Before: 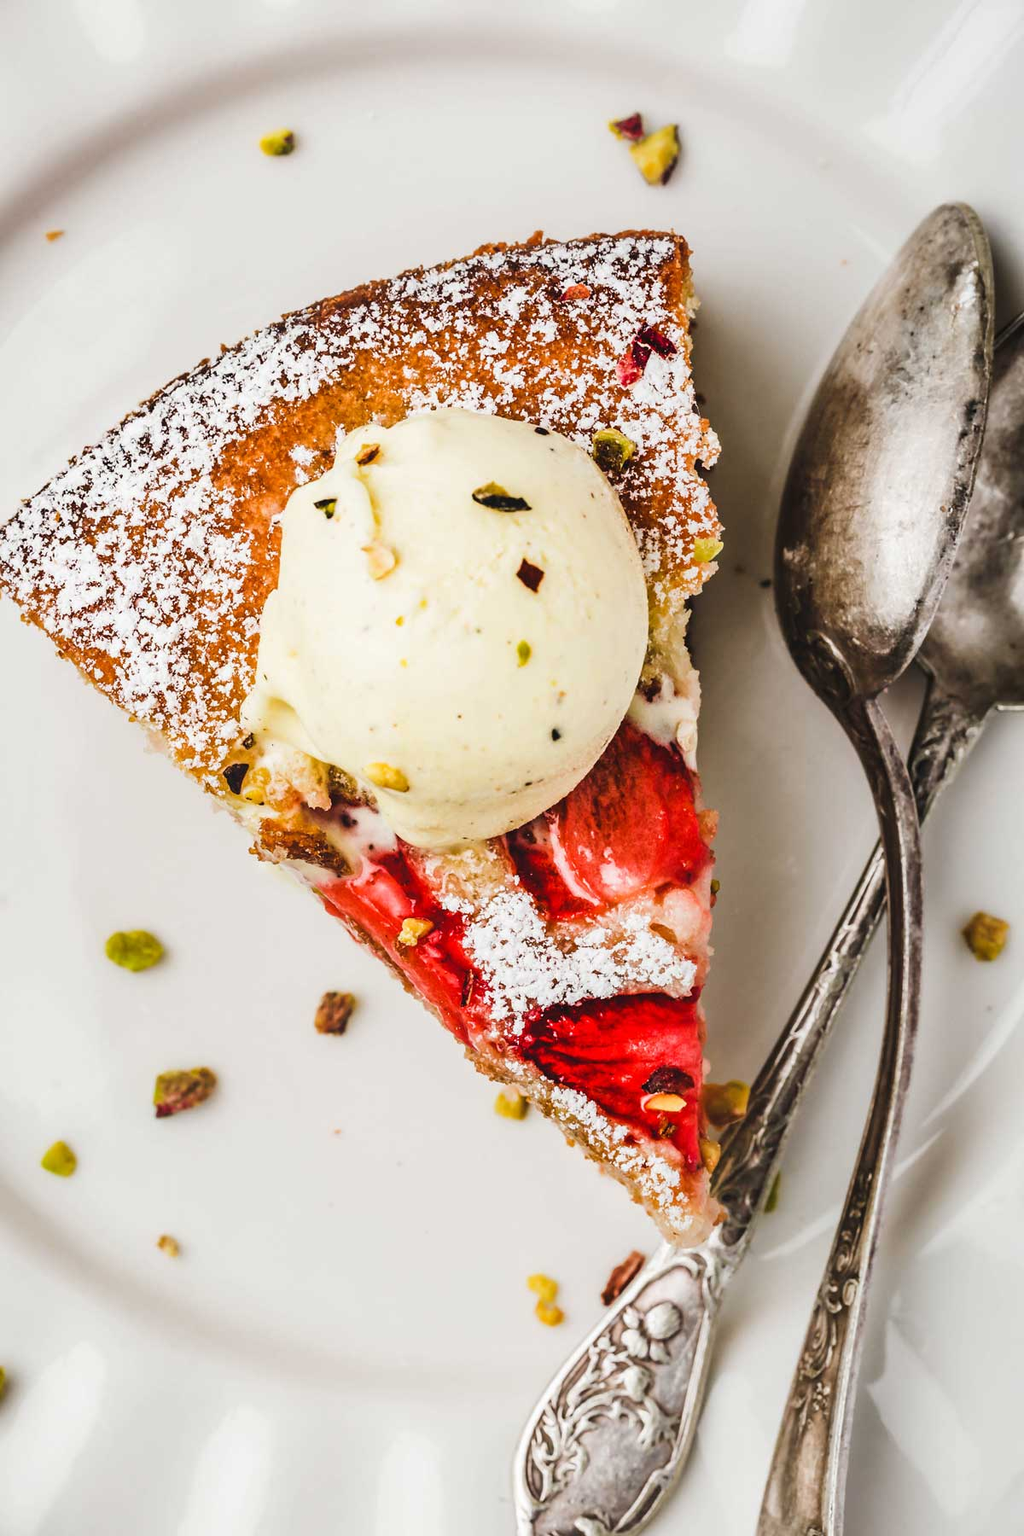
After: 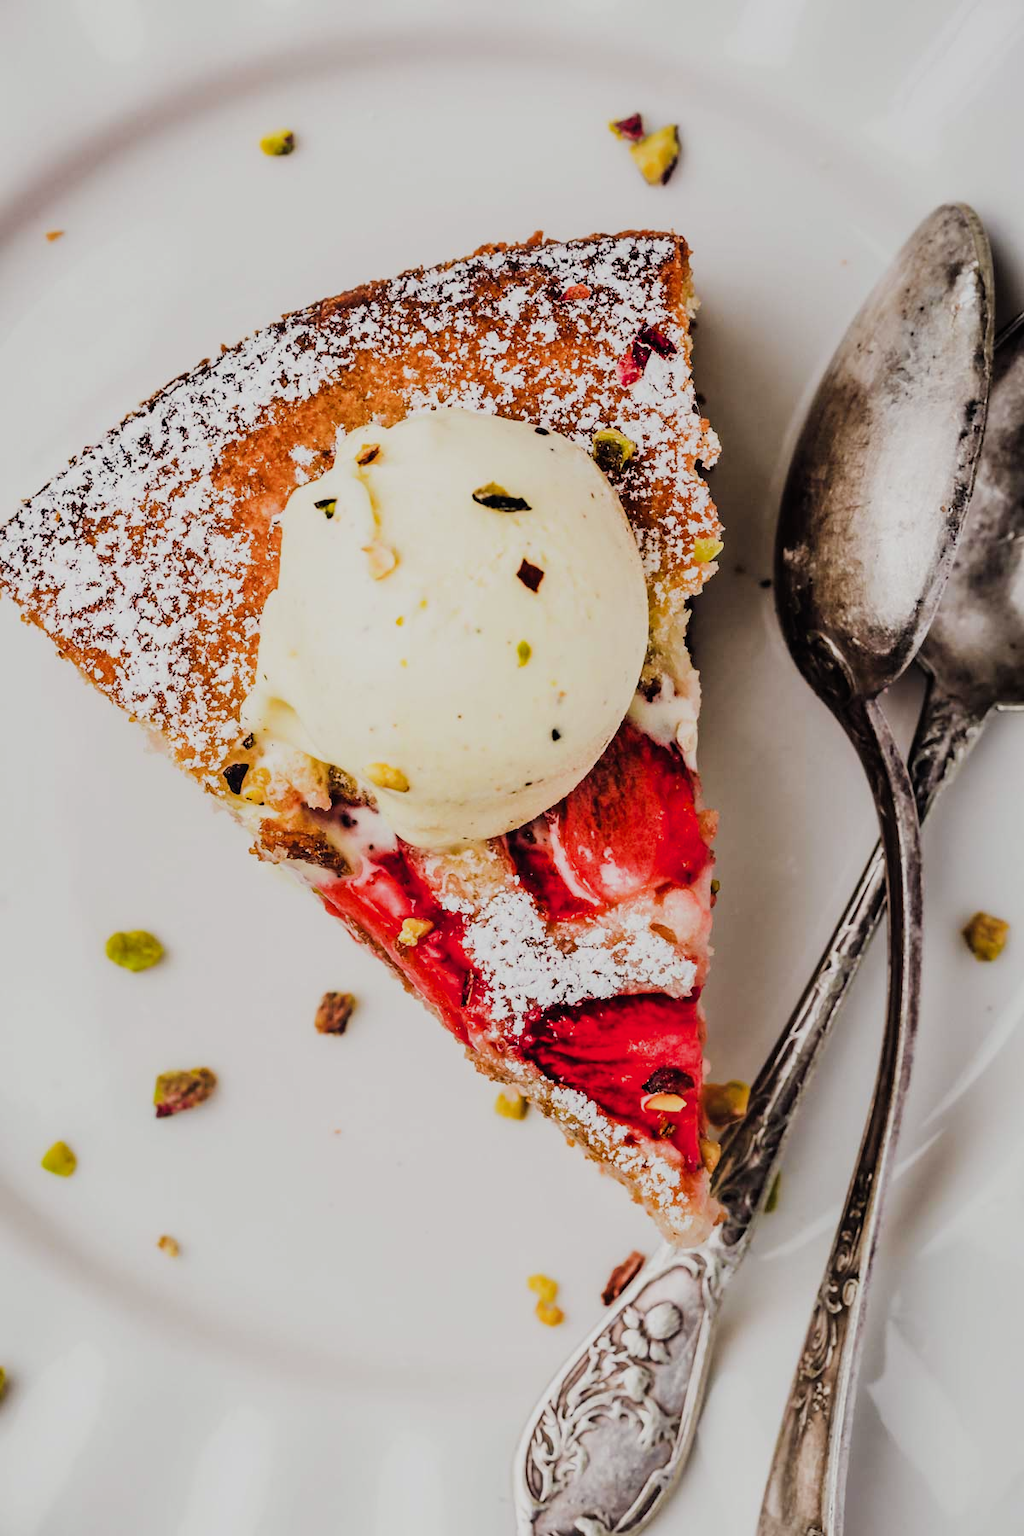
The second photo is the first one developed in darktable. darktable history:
filmic rgb: black relative exposure -7.65 EV, white relative exposure 4.56 EV, hardness 3.61
color balance: gamma [0.9, 0.988, 0.975, 1.025], gain [1.05, 1, 1, 1]
